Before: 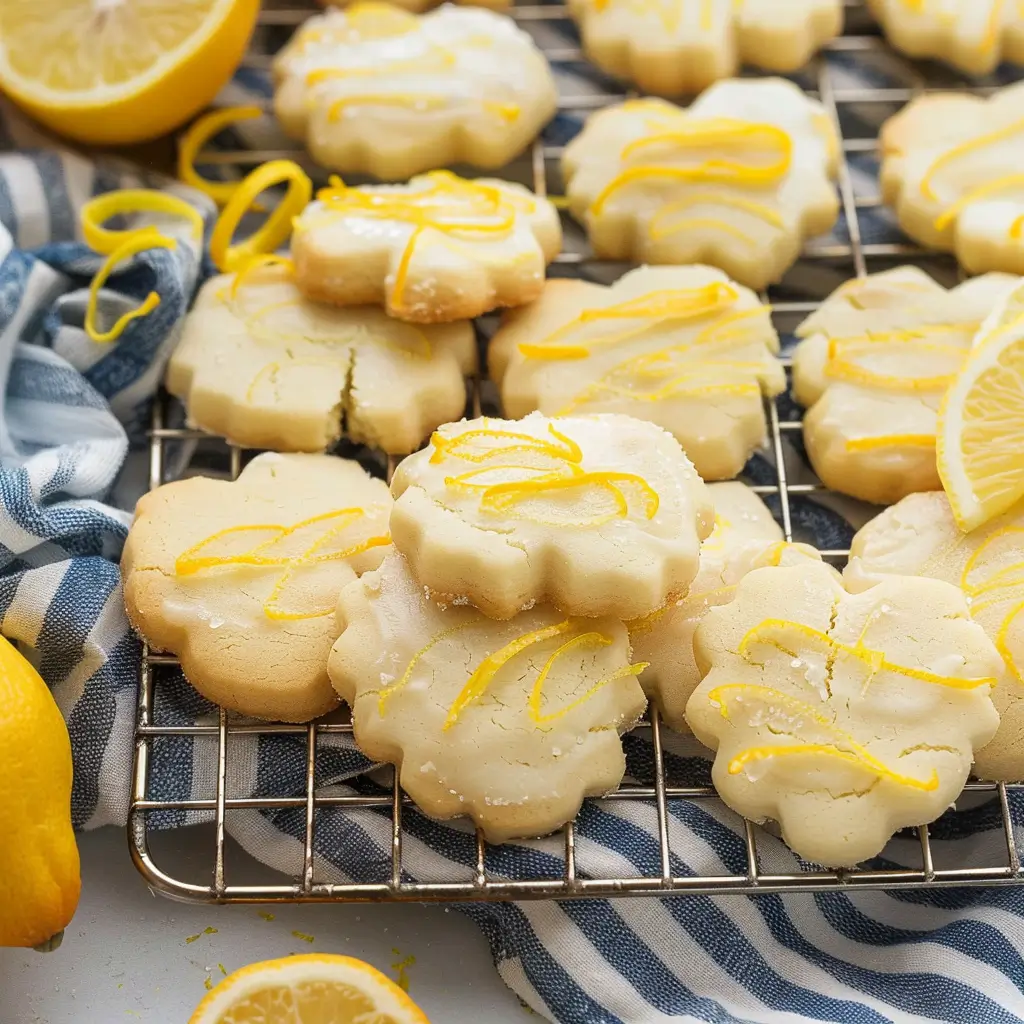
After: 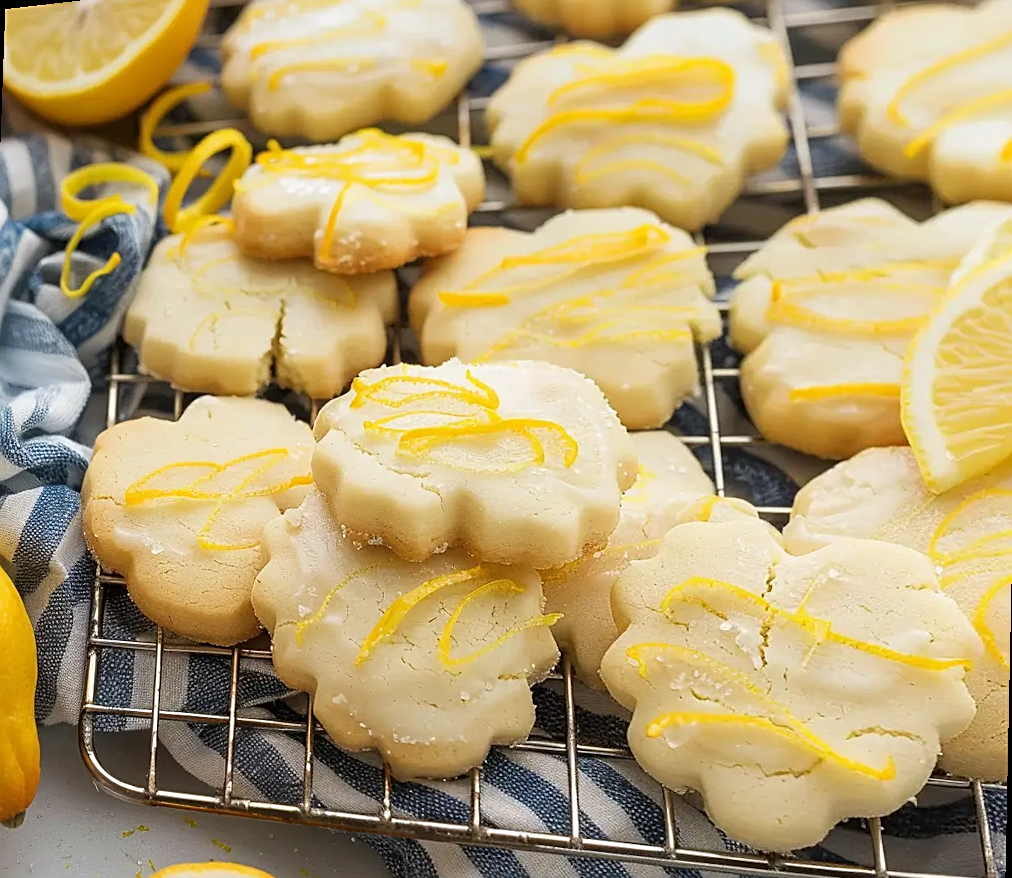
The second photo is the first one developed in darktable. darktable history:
sharpen: on, module defaults
rotate and perspective: rotation 1.69°, lens shift (vertical) -0.023, lens shift (horizontal) -0.291, crop left 0.025, crop right 0.988, crop top 0.092, crop bottom 0.842
